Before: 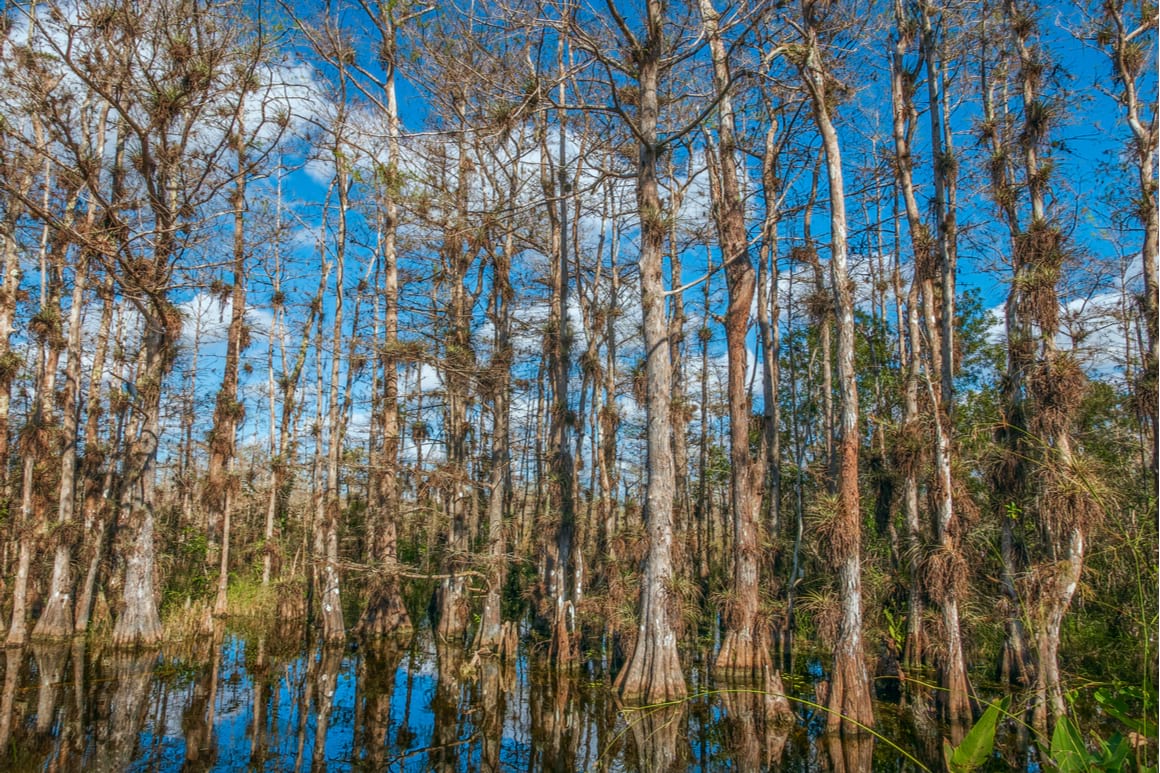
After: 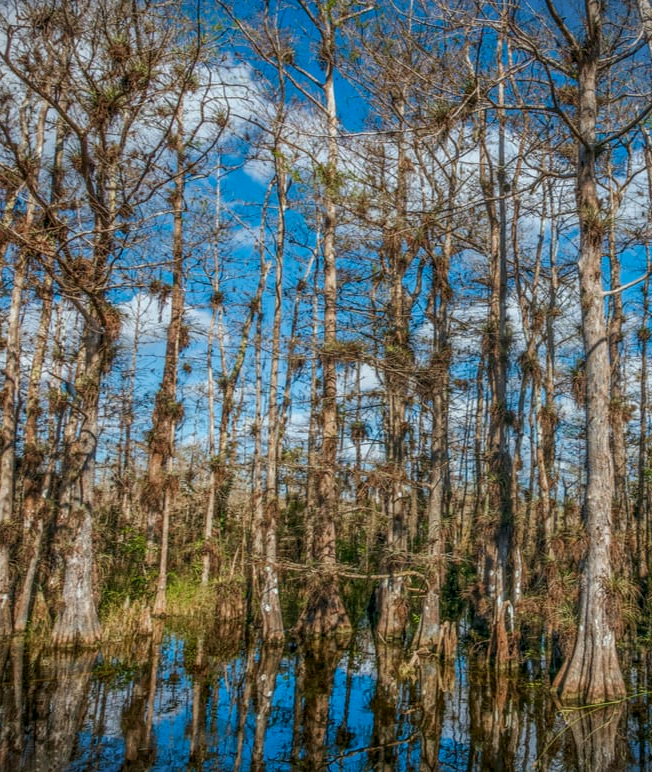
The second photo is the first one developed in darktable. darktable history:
vignetting: fall-off start 100.28%
crop: left 5.295%, right 38.419%
local contrast: on, module defaults
shadows and highlights: radius 121.28, shadows 21.63, white point adjustment -9.6, highlights -14.98, highlights color adjustment 38.87%, soften with gaussian
